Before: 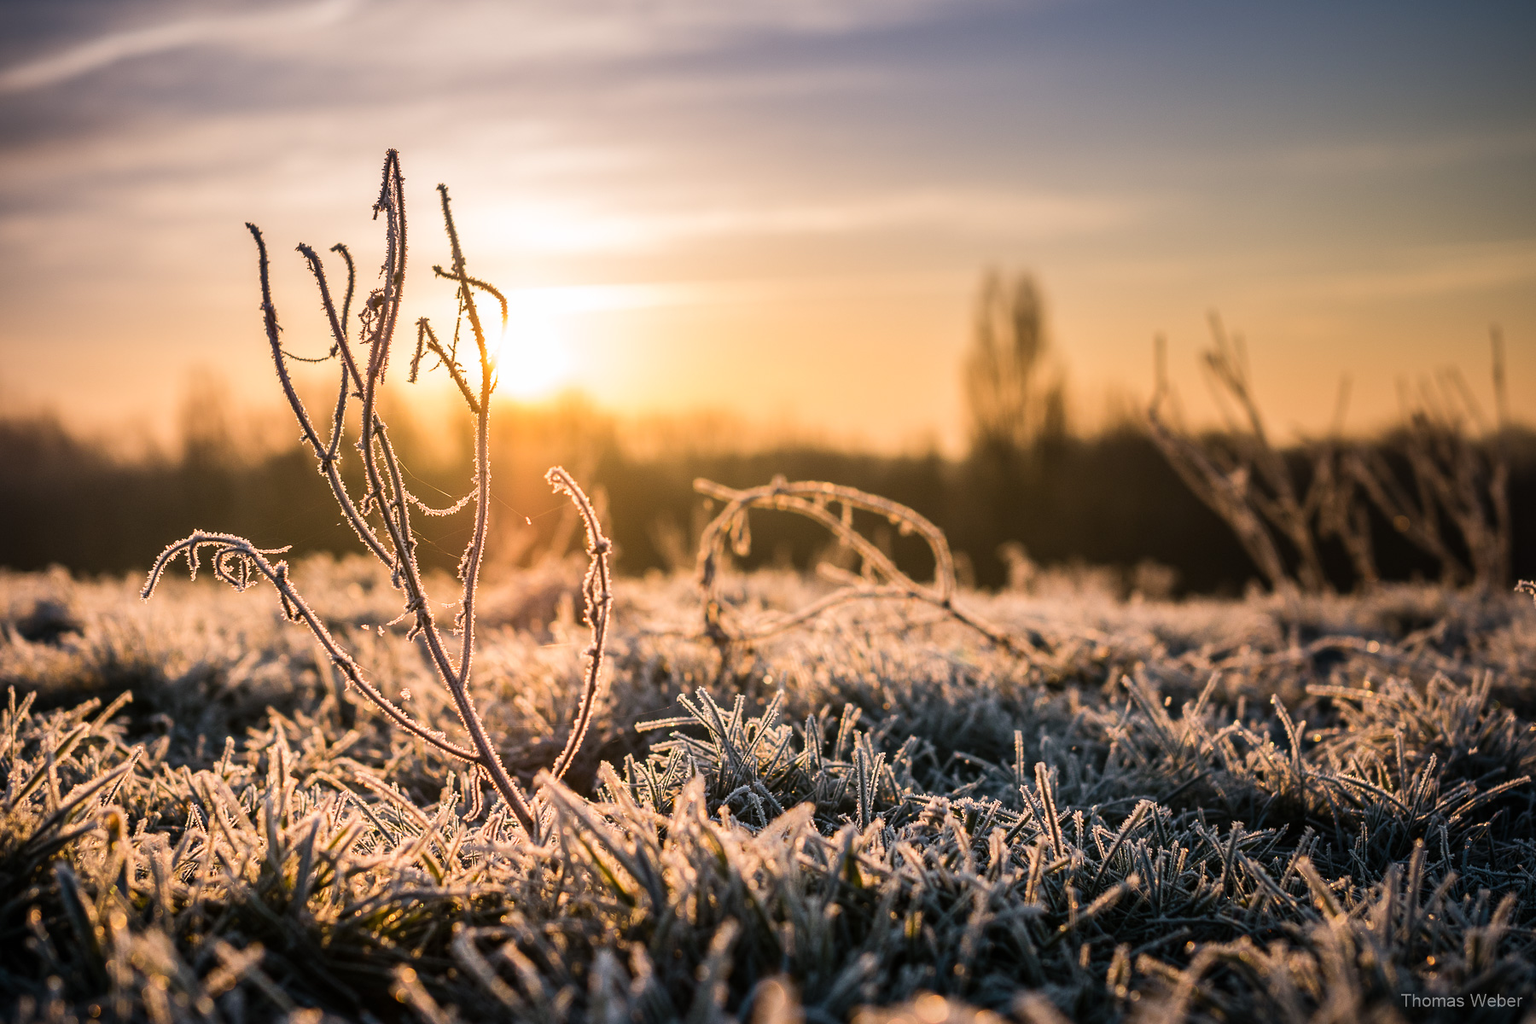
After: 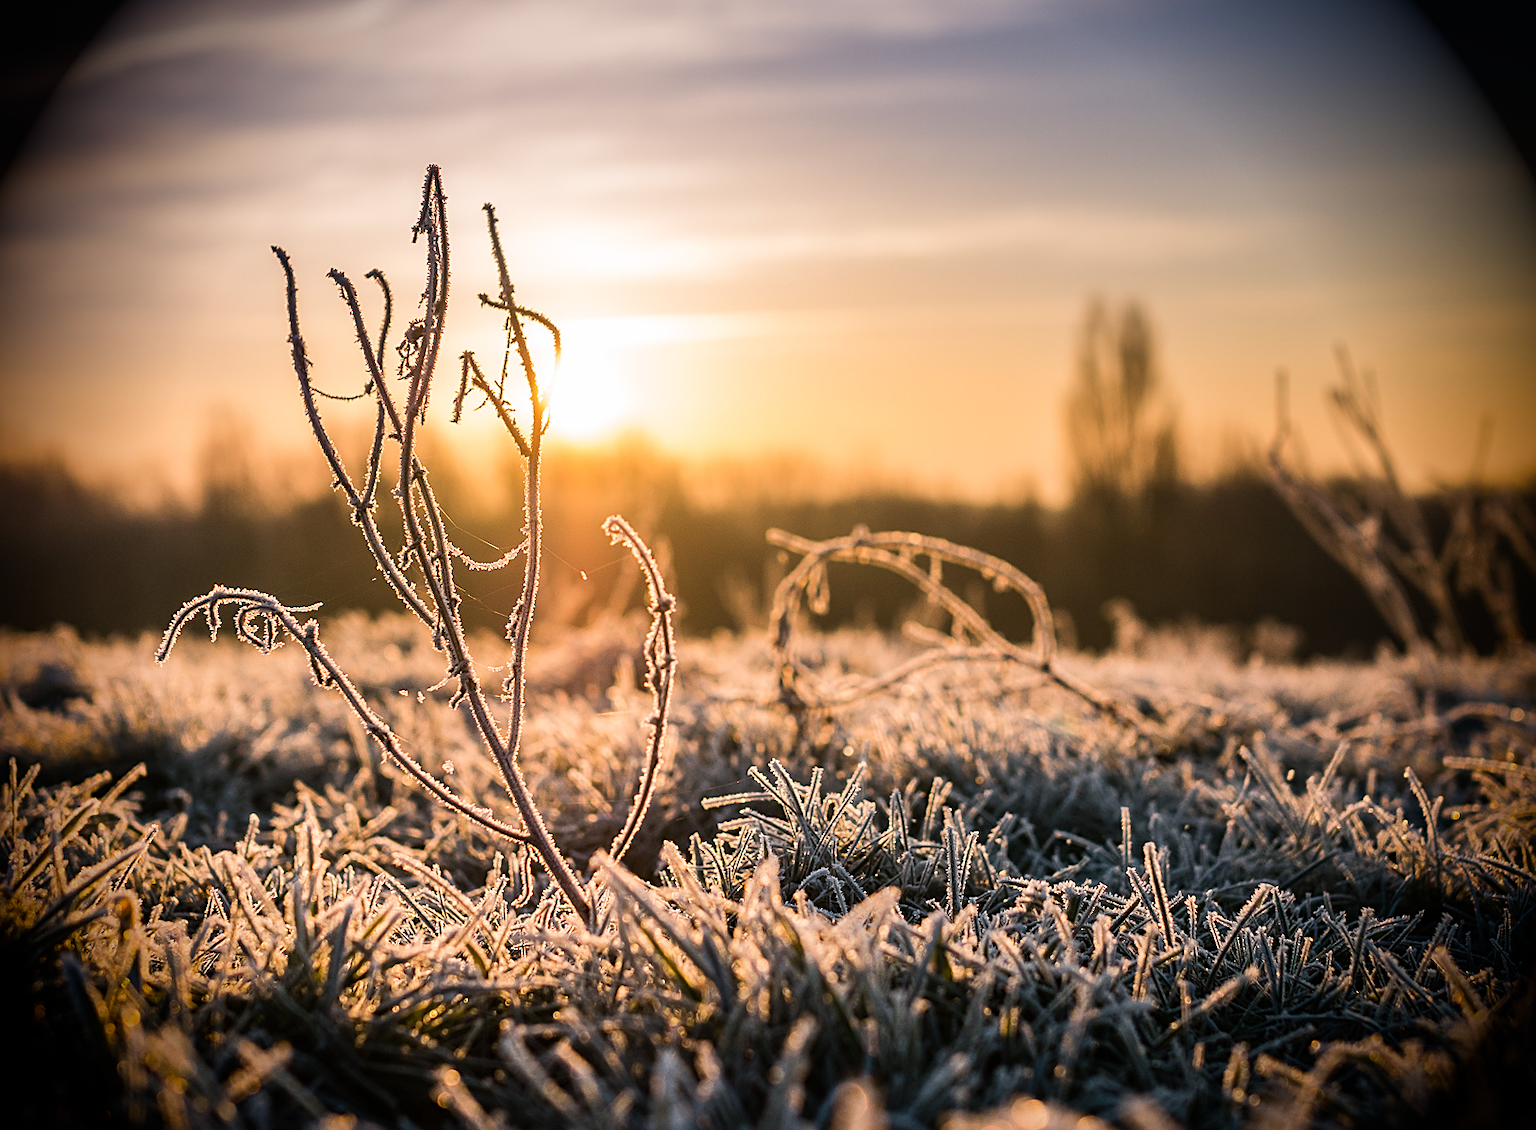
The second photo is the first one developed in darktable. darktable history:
crop: right 9.474%, bottom 0.035%
sharpen: amount 0.465
vignetting: fall-off radius 31.92%, brightness -0.991, saturation 0.489
